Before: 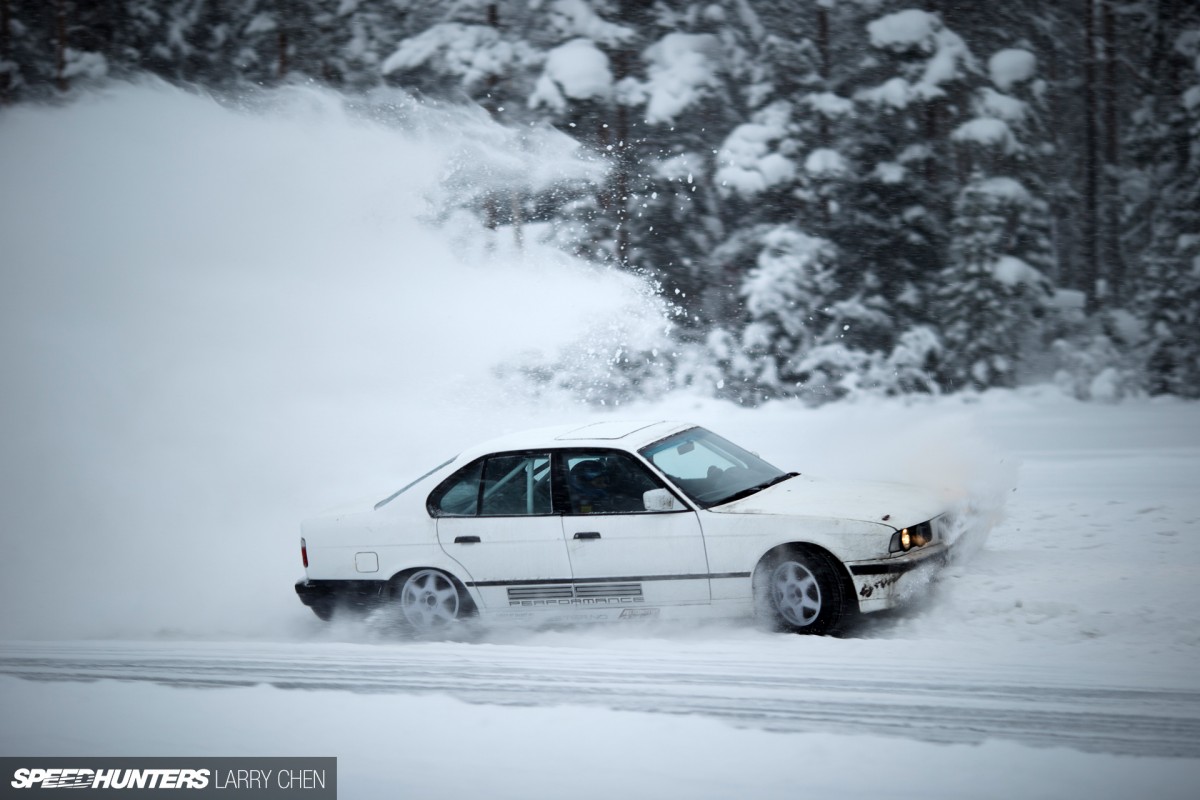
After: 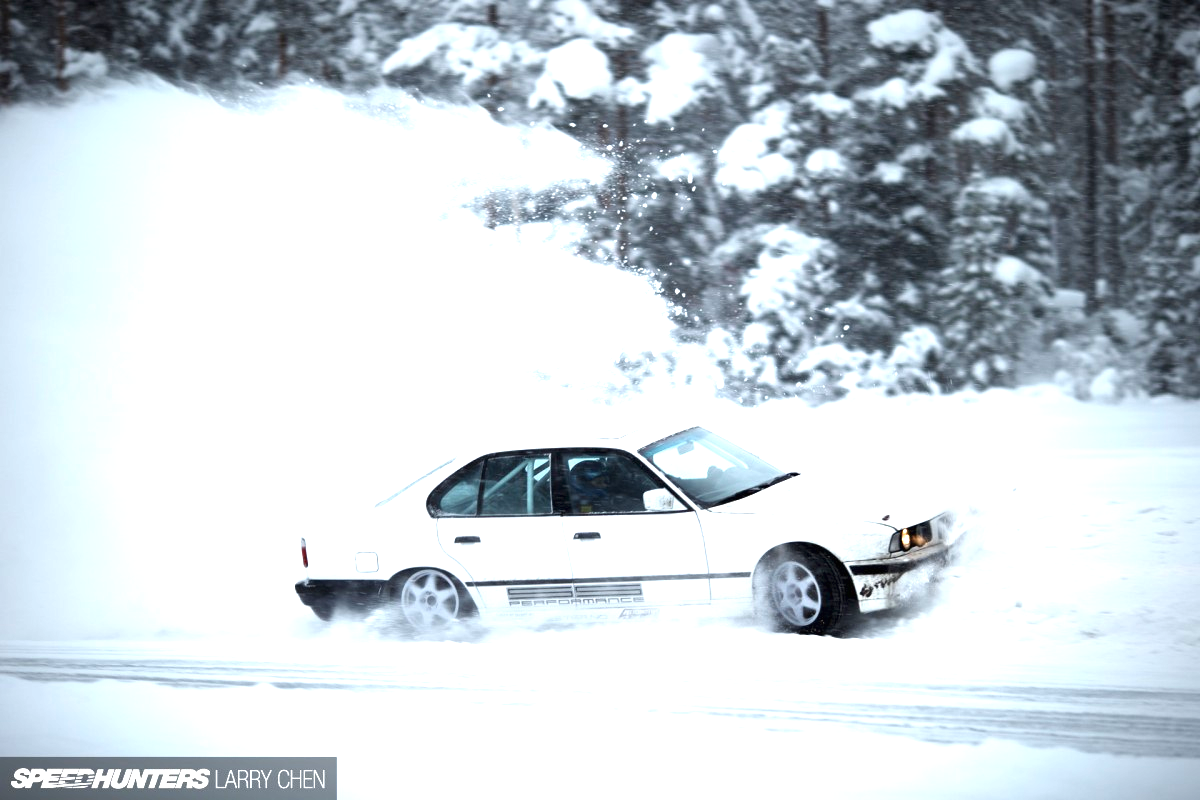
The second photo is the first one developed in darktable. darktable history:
exposure: black level correction 0, exposure 1.283 EV, compensate exposure bias true, compensate highlight preservation false
